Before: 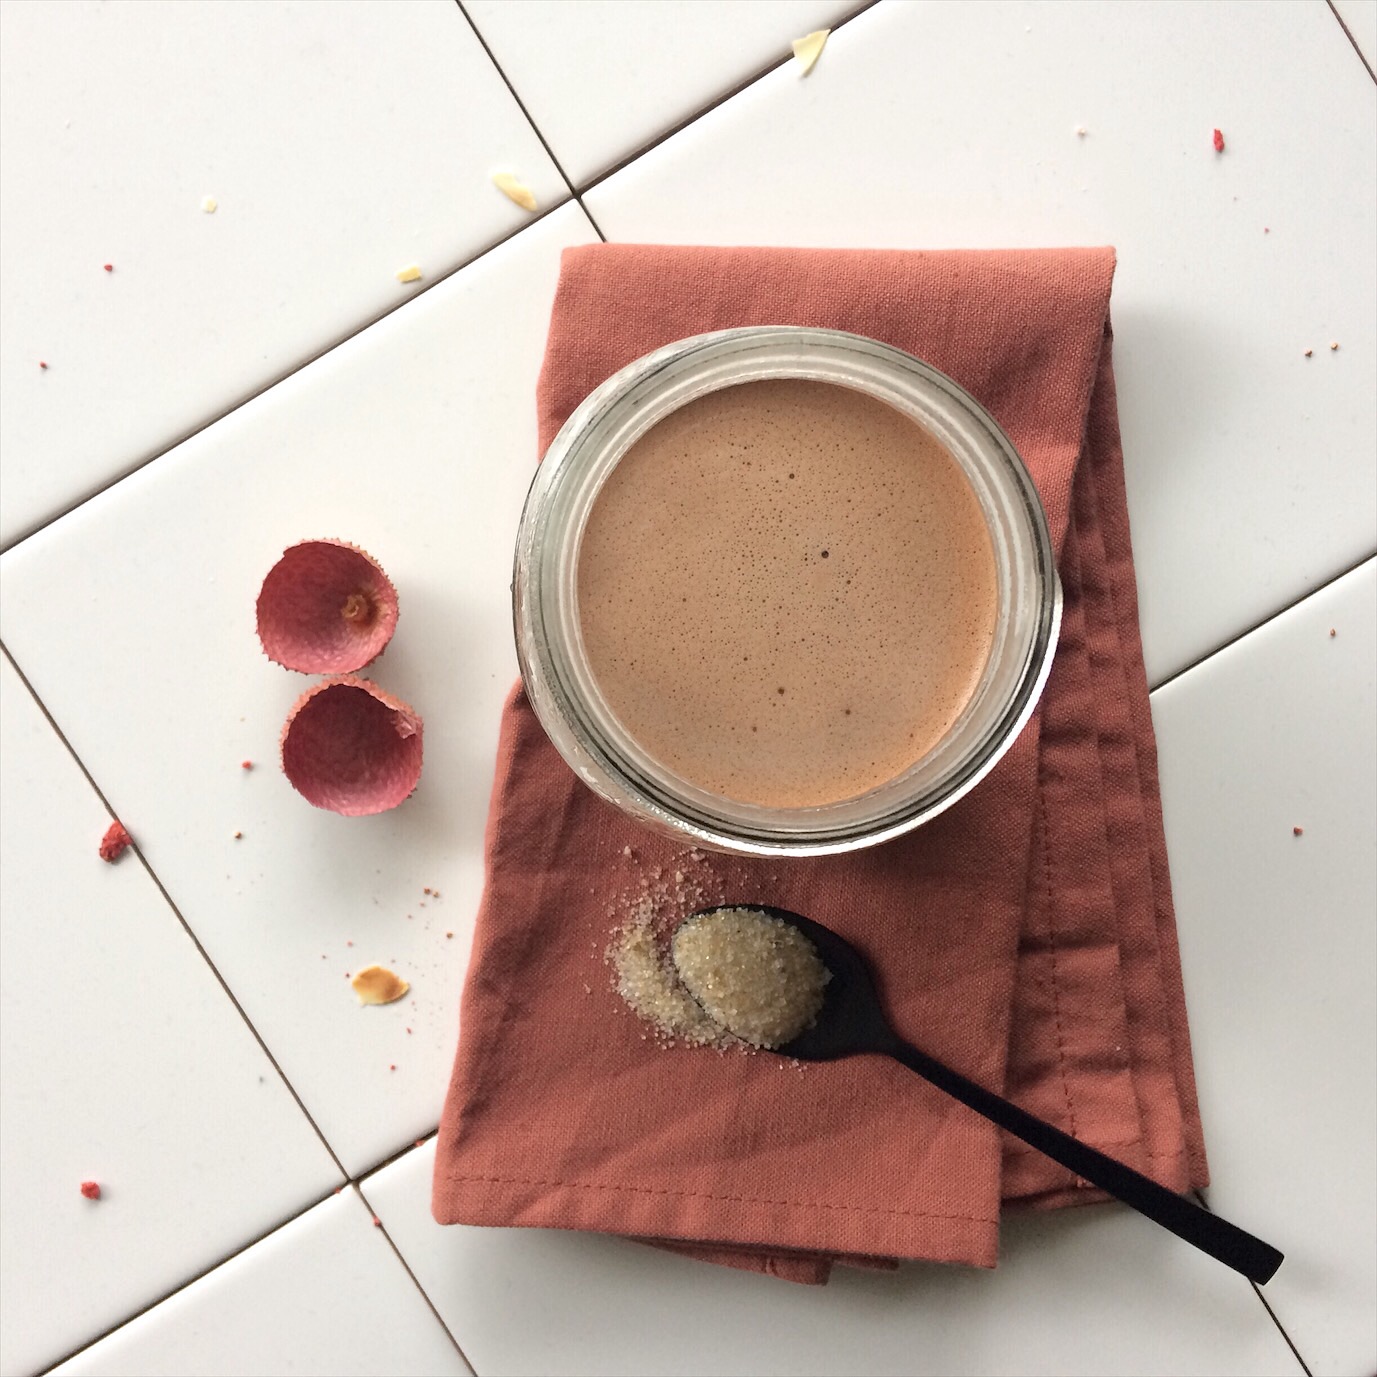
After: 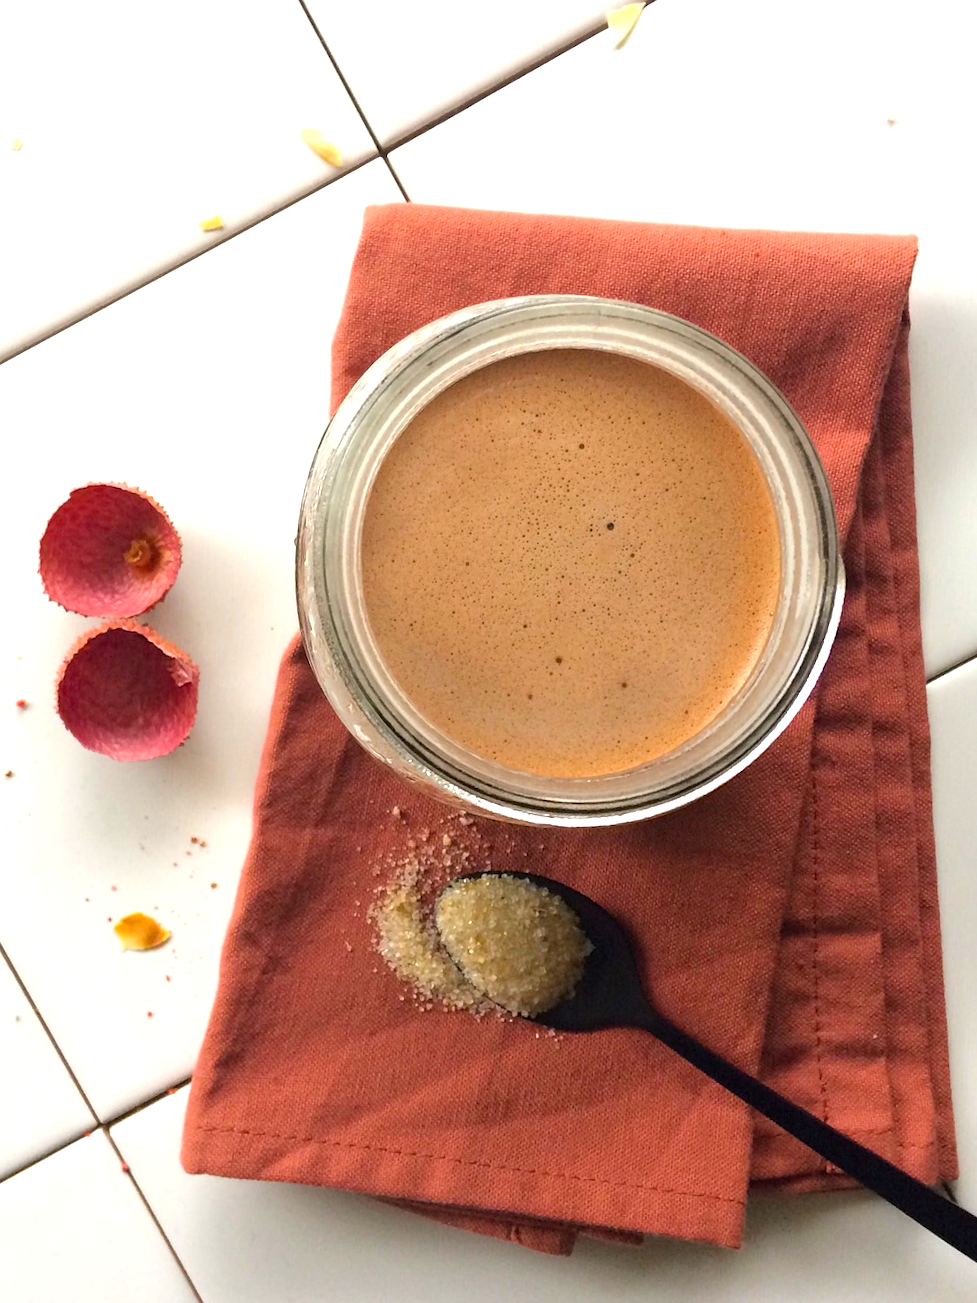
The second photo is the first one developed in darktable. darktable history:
crop and rotate: angle -3.27°, left 14.277%, top 0.028%, right 10.766%, bottom 0.028%
color balance rgb: perceptual saturation grading › global saturation 36%, perceptual brilliance grading › global brilliance 10%, global vibrance 20%
